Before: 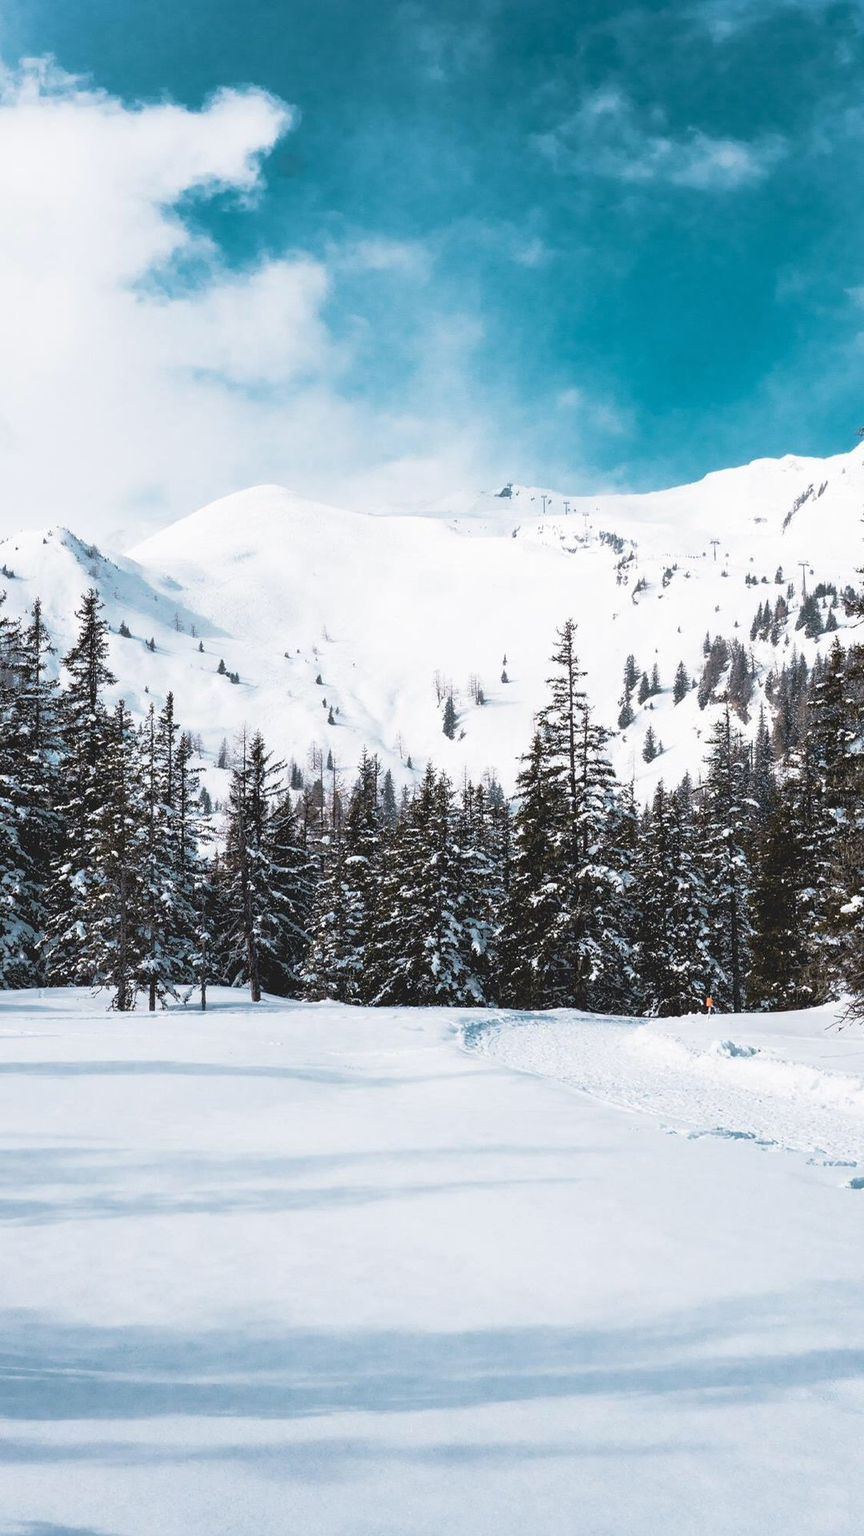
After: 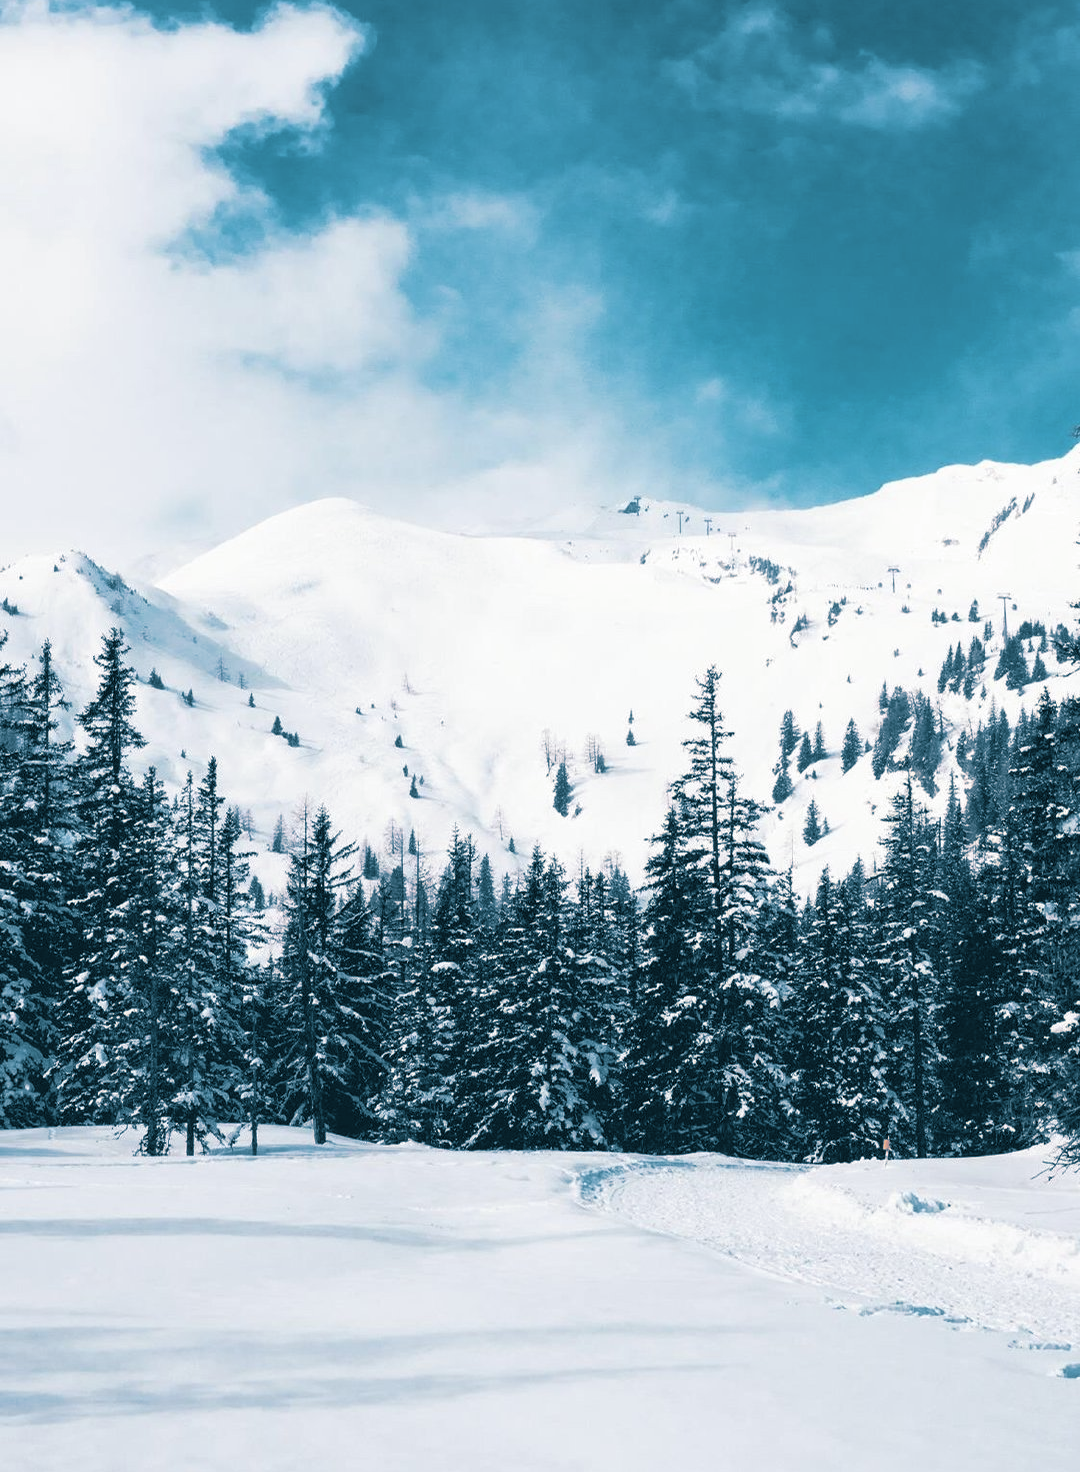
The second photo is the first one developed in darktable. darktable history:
exposure: compensate highlight preservation false
crop: top 5.667%, bottom 17.637%
contrast brightness saturation: saturation -0.05
split-toning: shadows › hue 212.4°, balance -70
